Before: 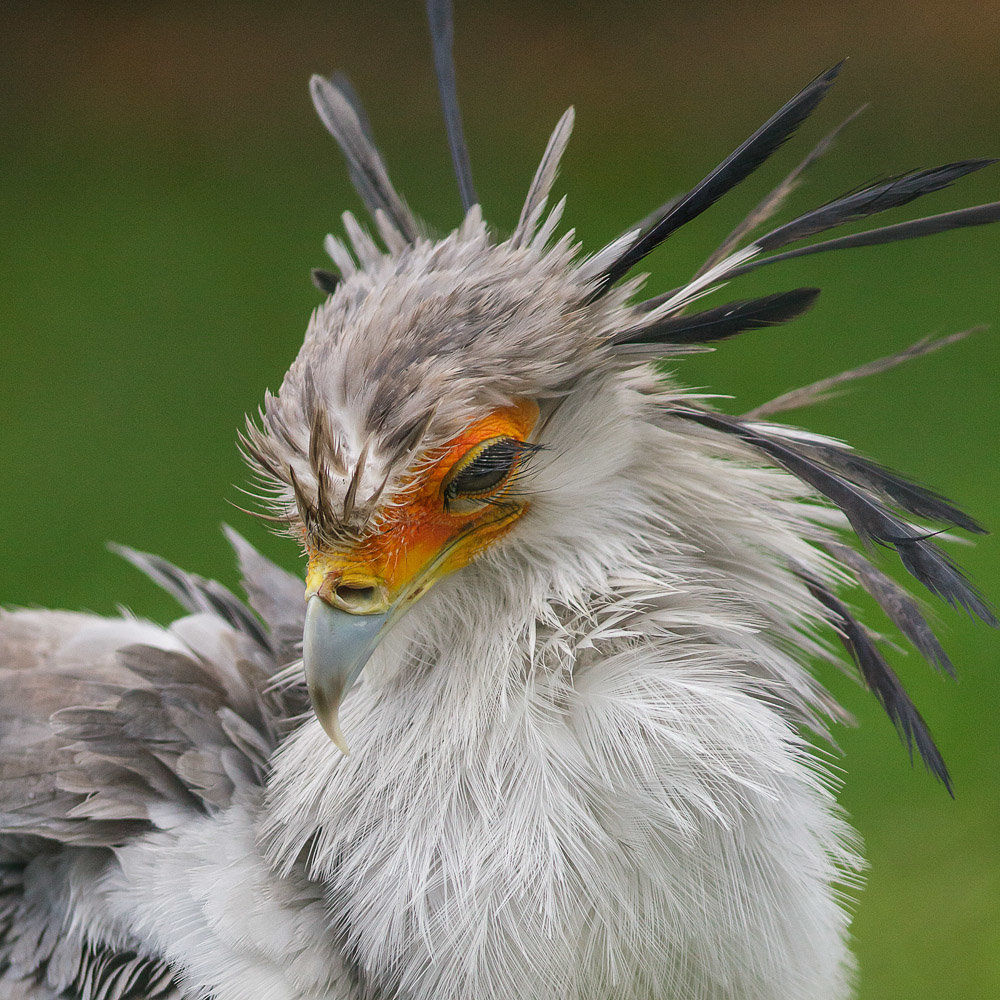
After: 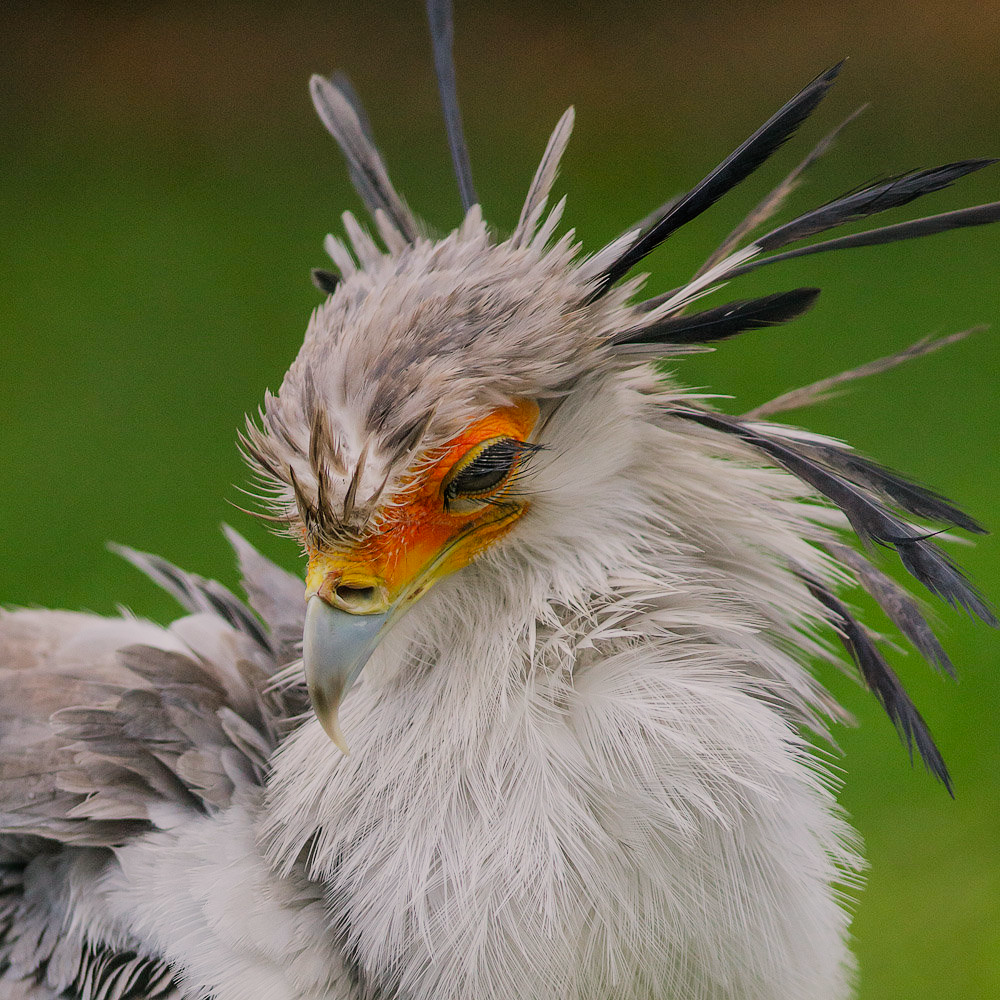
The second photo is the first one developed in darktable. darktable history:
filmic rgb: black relative exposure -7.65 EV, white relative exposure 4.56 EV, hardness 3.61
color correction: highlights a* 3.22, highlights b* 1.93, saturation 1.19
